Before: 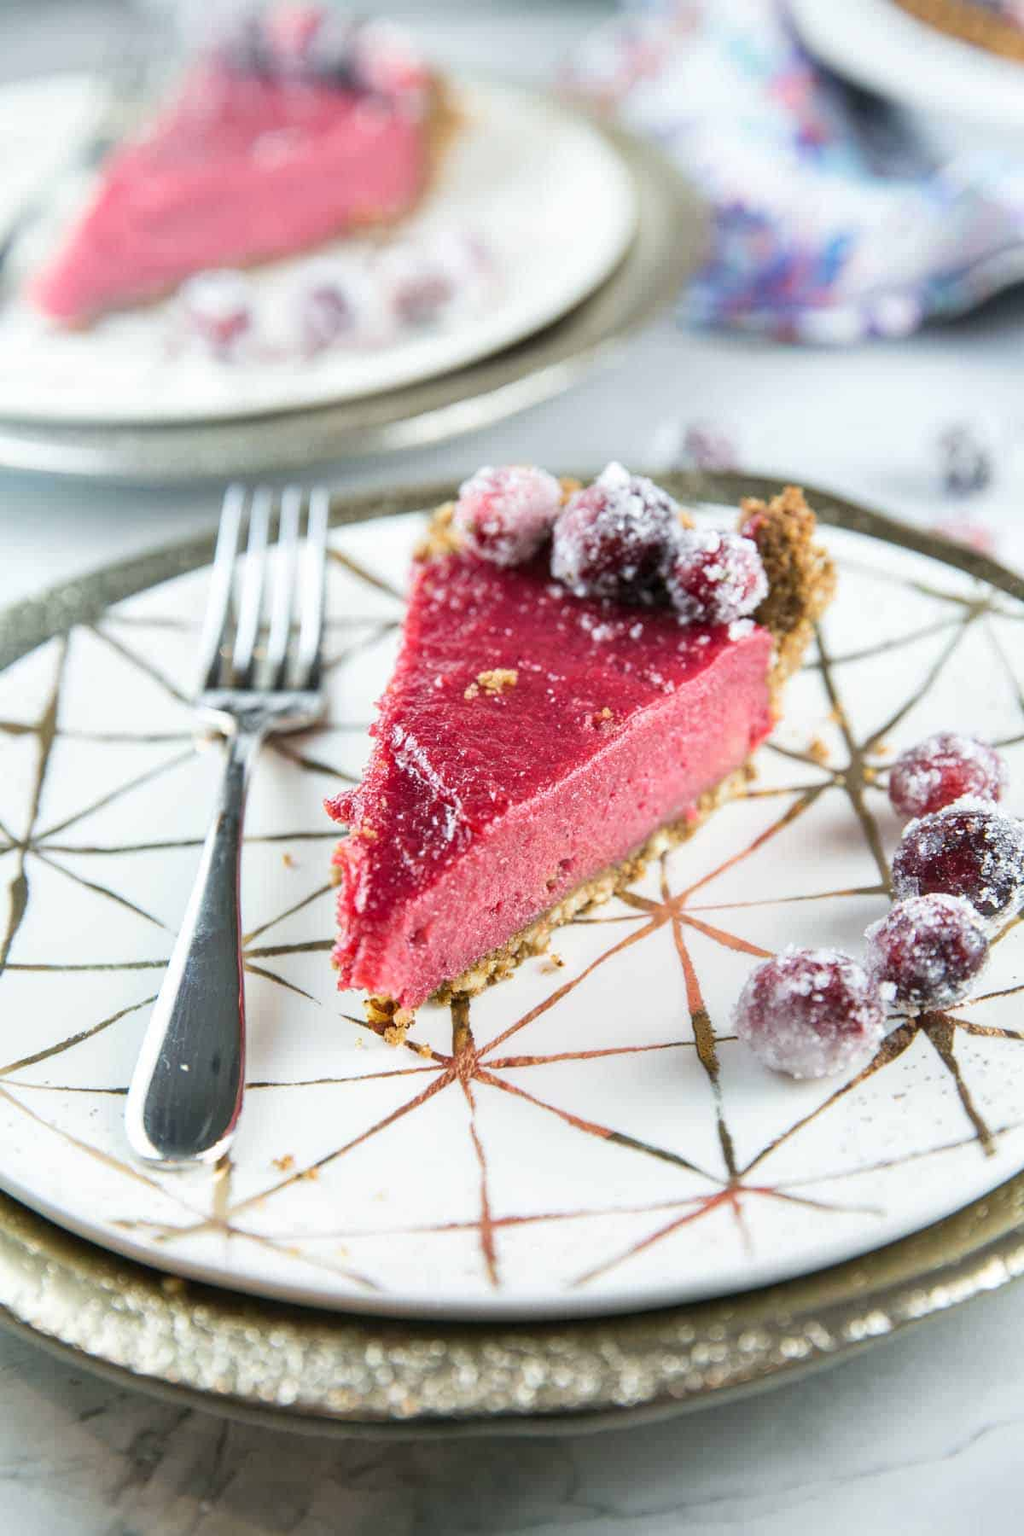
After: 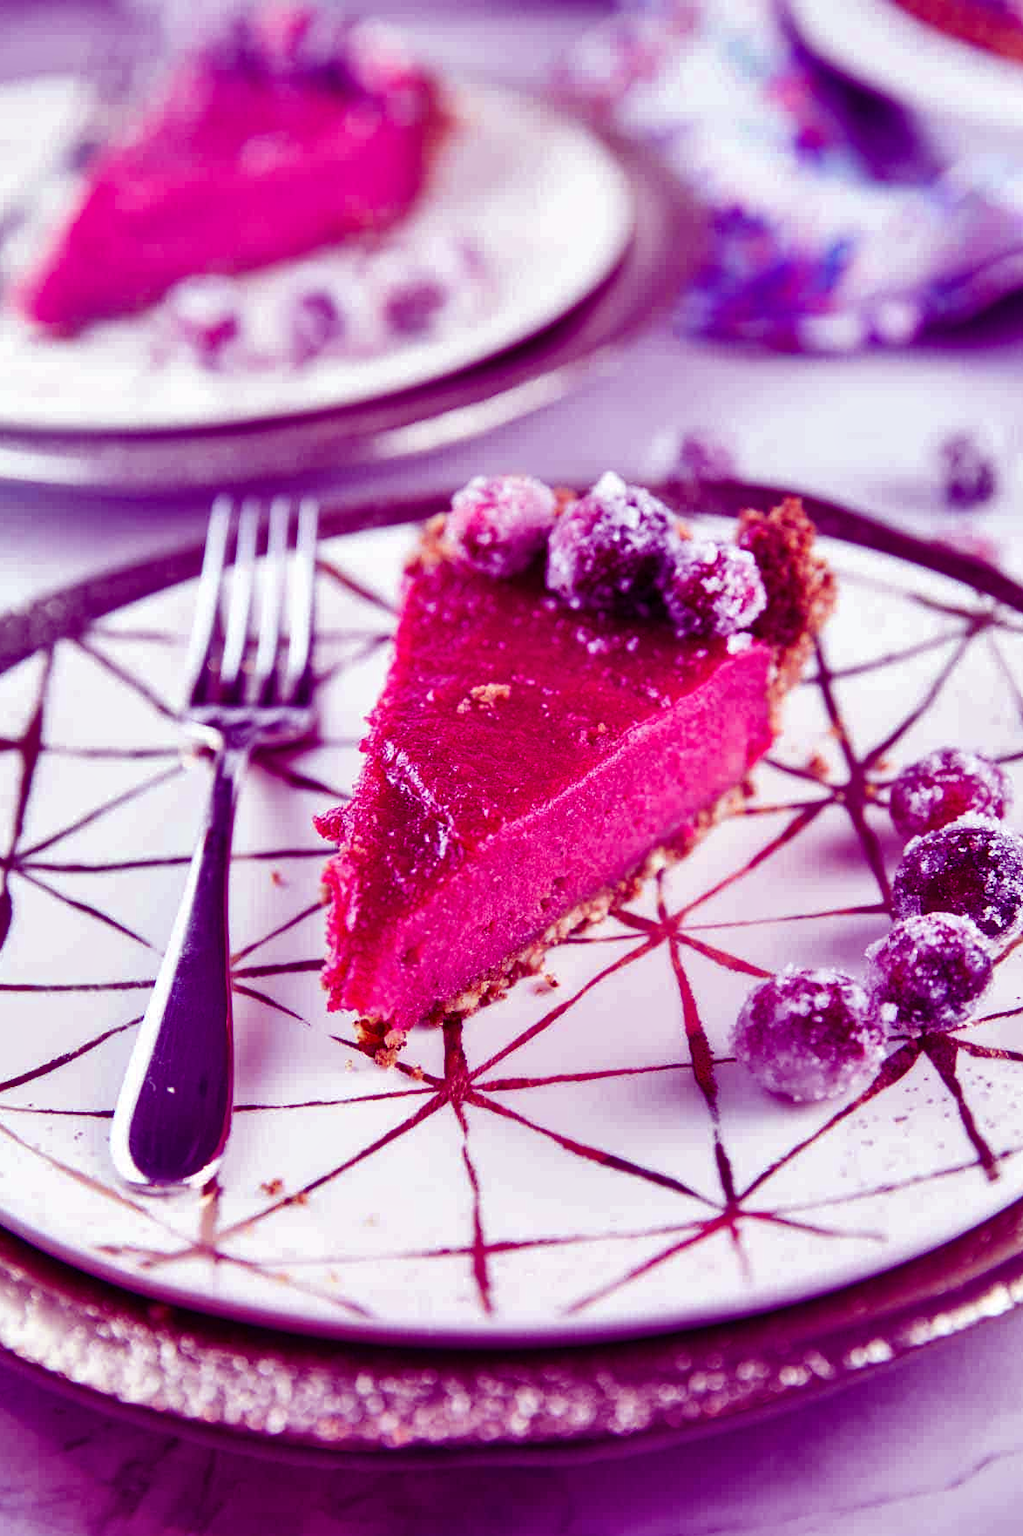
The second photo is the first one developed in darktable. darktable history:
crop: left 1.743%, right 0.268%, bottom 2.011%
color balance: mode lift, gamma, gain (sRGB), lift [1, 1, 0.101, 1]
shadows and highlights: low approximation 0.01, soften with gaussian
